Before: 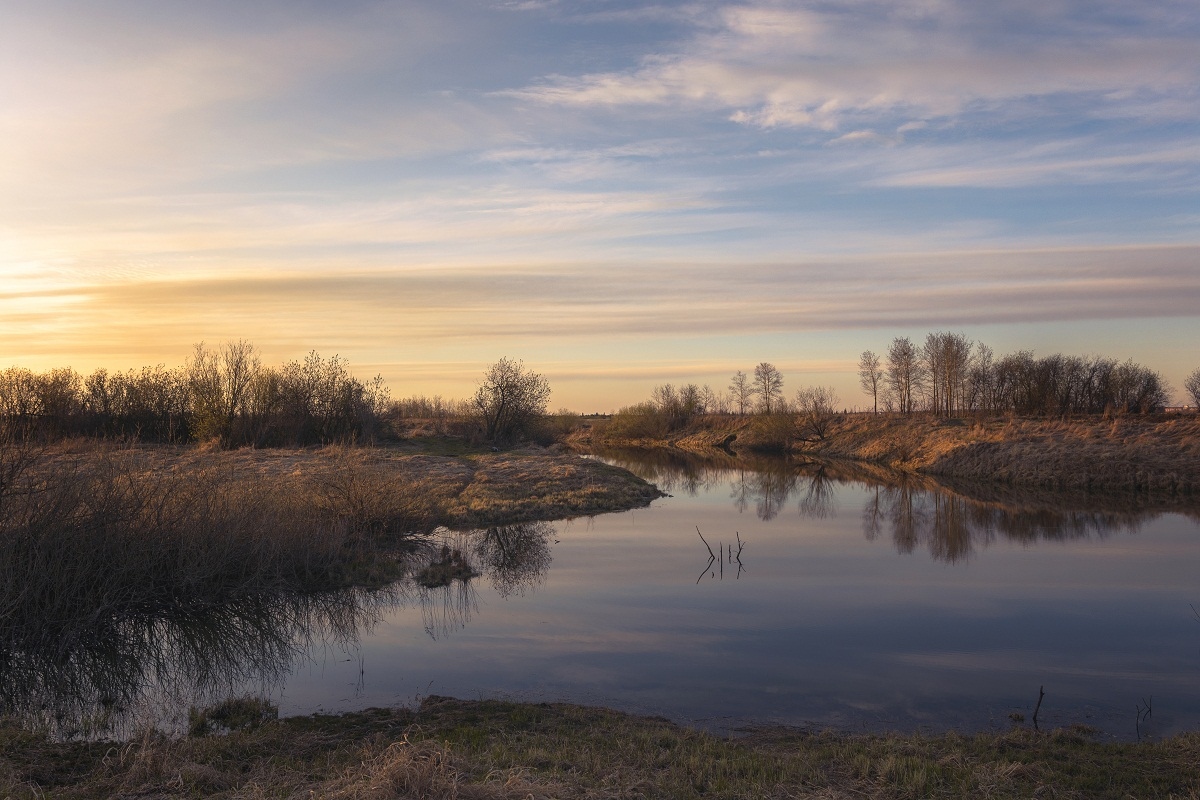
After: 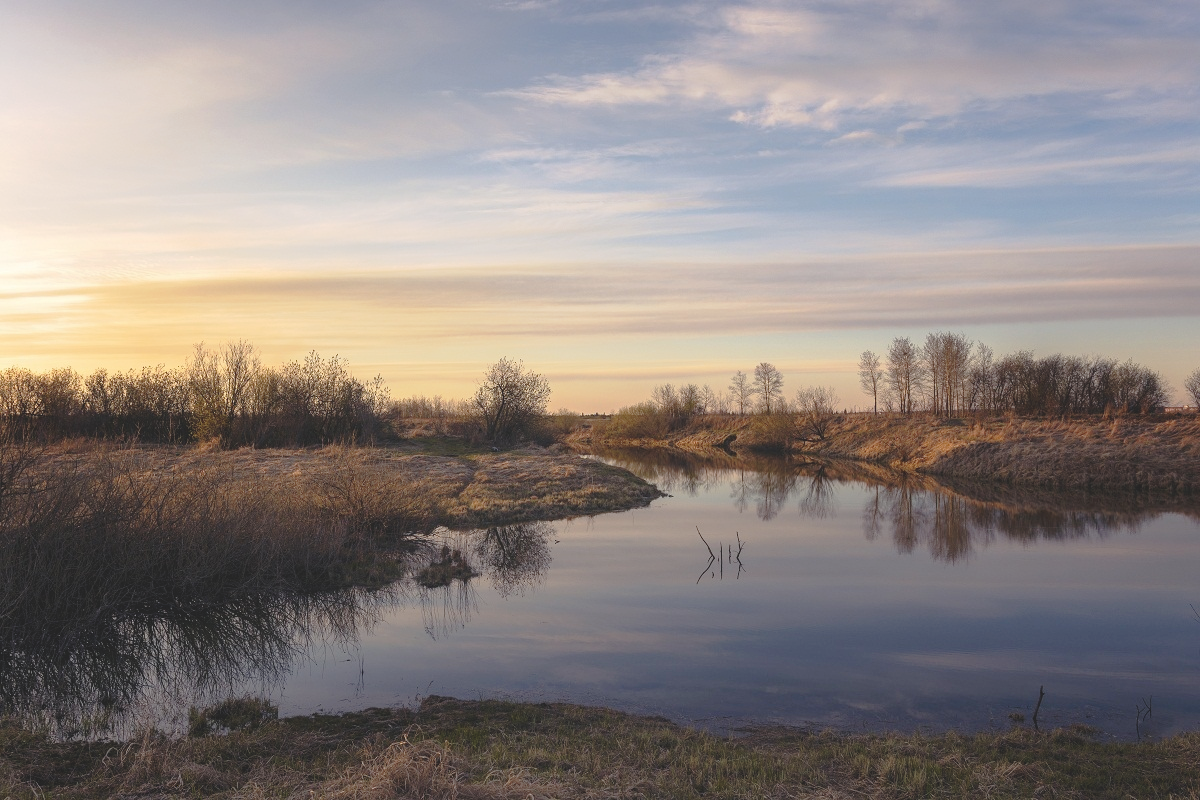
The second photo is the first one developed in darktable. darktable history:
tone curve: curves: ch0 [(0, 0) (0.003, 0.128) (0.011, 0.133) (0.025, 0.133) (0.044, 0.141) (0.069, 0.152) (0.1, 0.169) (0.136, 0.201) (0.177, 0.239) (0.224, 0.294) (0.277, 0.358) (0.335, 0.428) (0.399, 0.488) (0.468, 0.55) (0.543, 0.611) (0.623, 0.678) (0.709, 0.755) (0.801, 0.843) (0.898, 0.91) (1, 1)], preserve colors none
